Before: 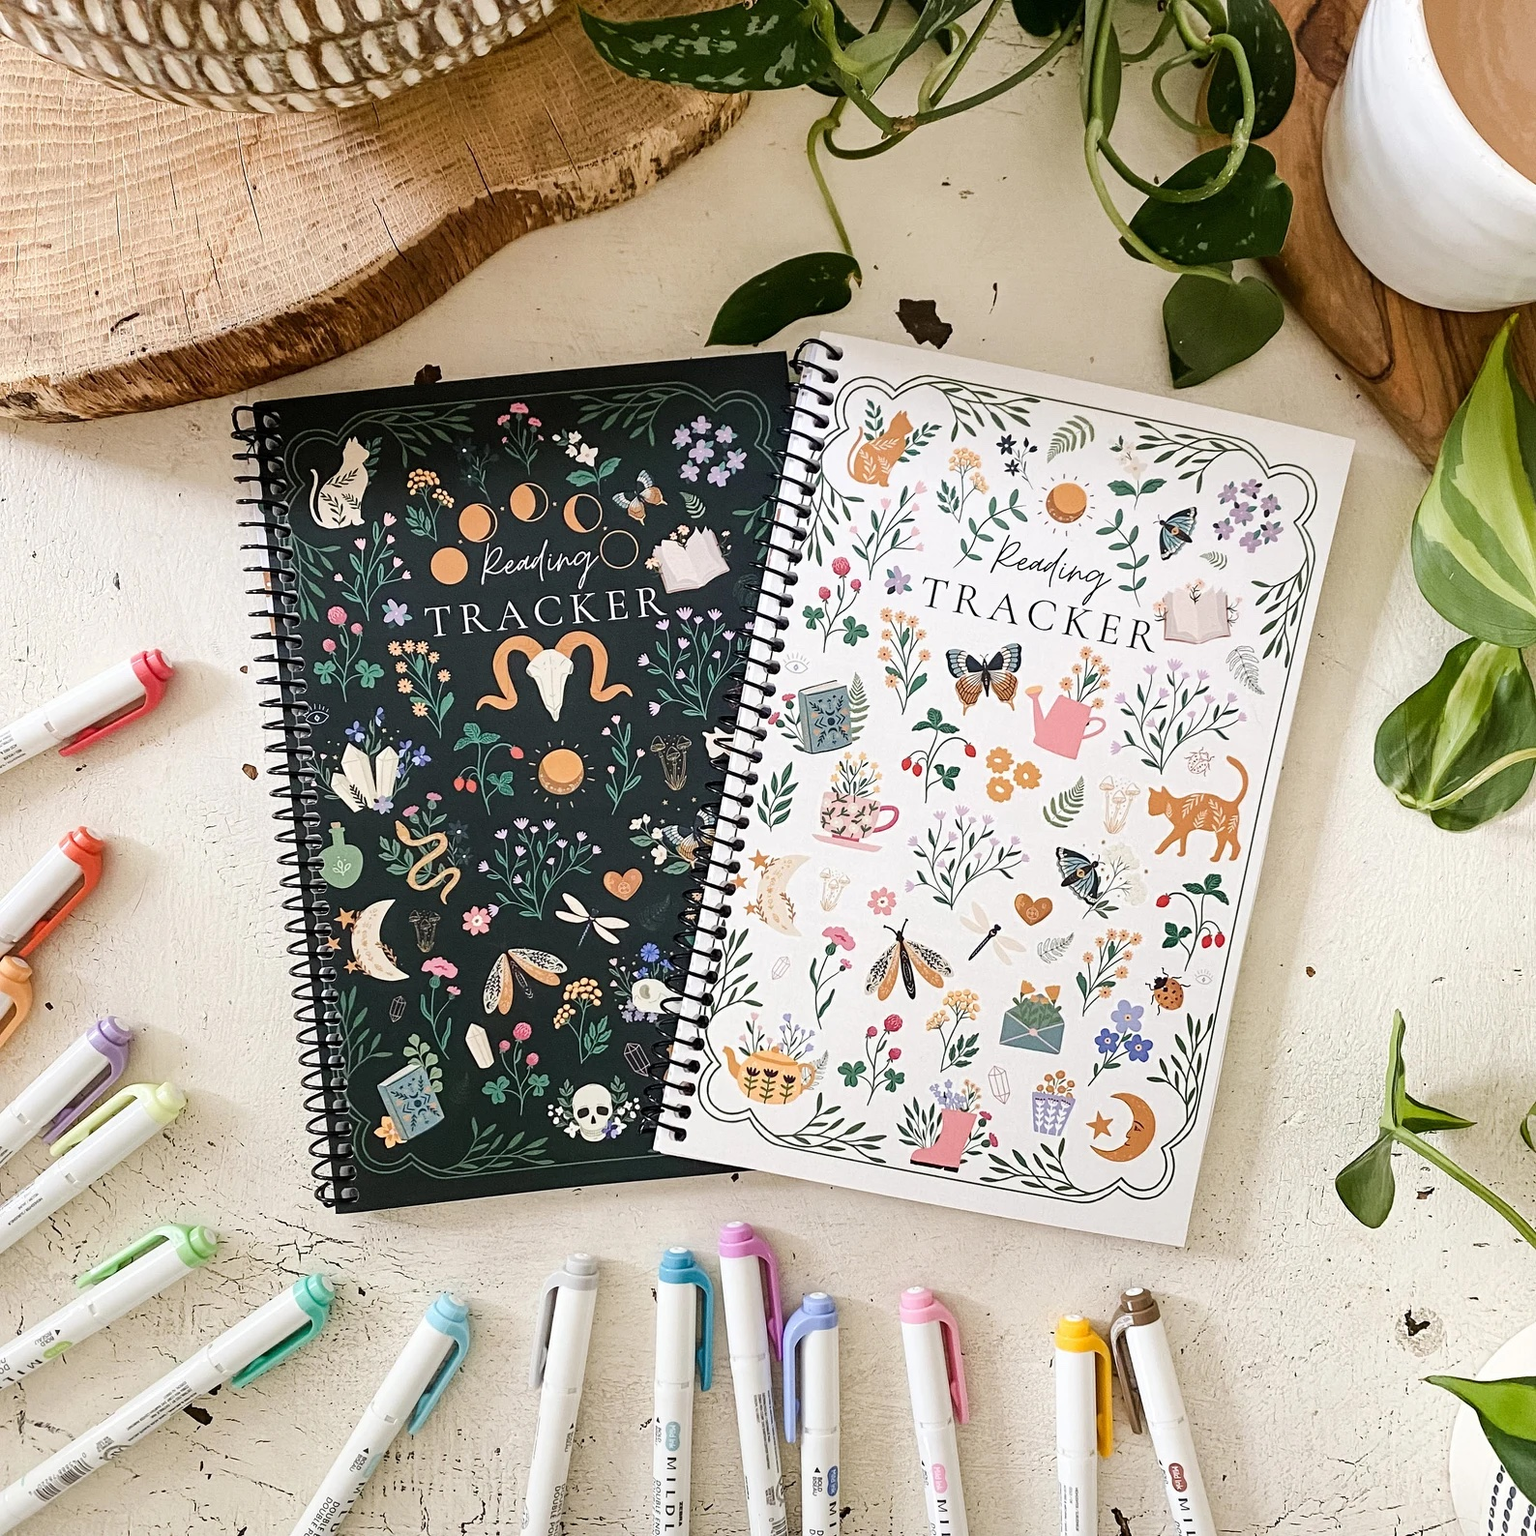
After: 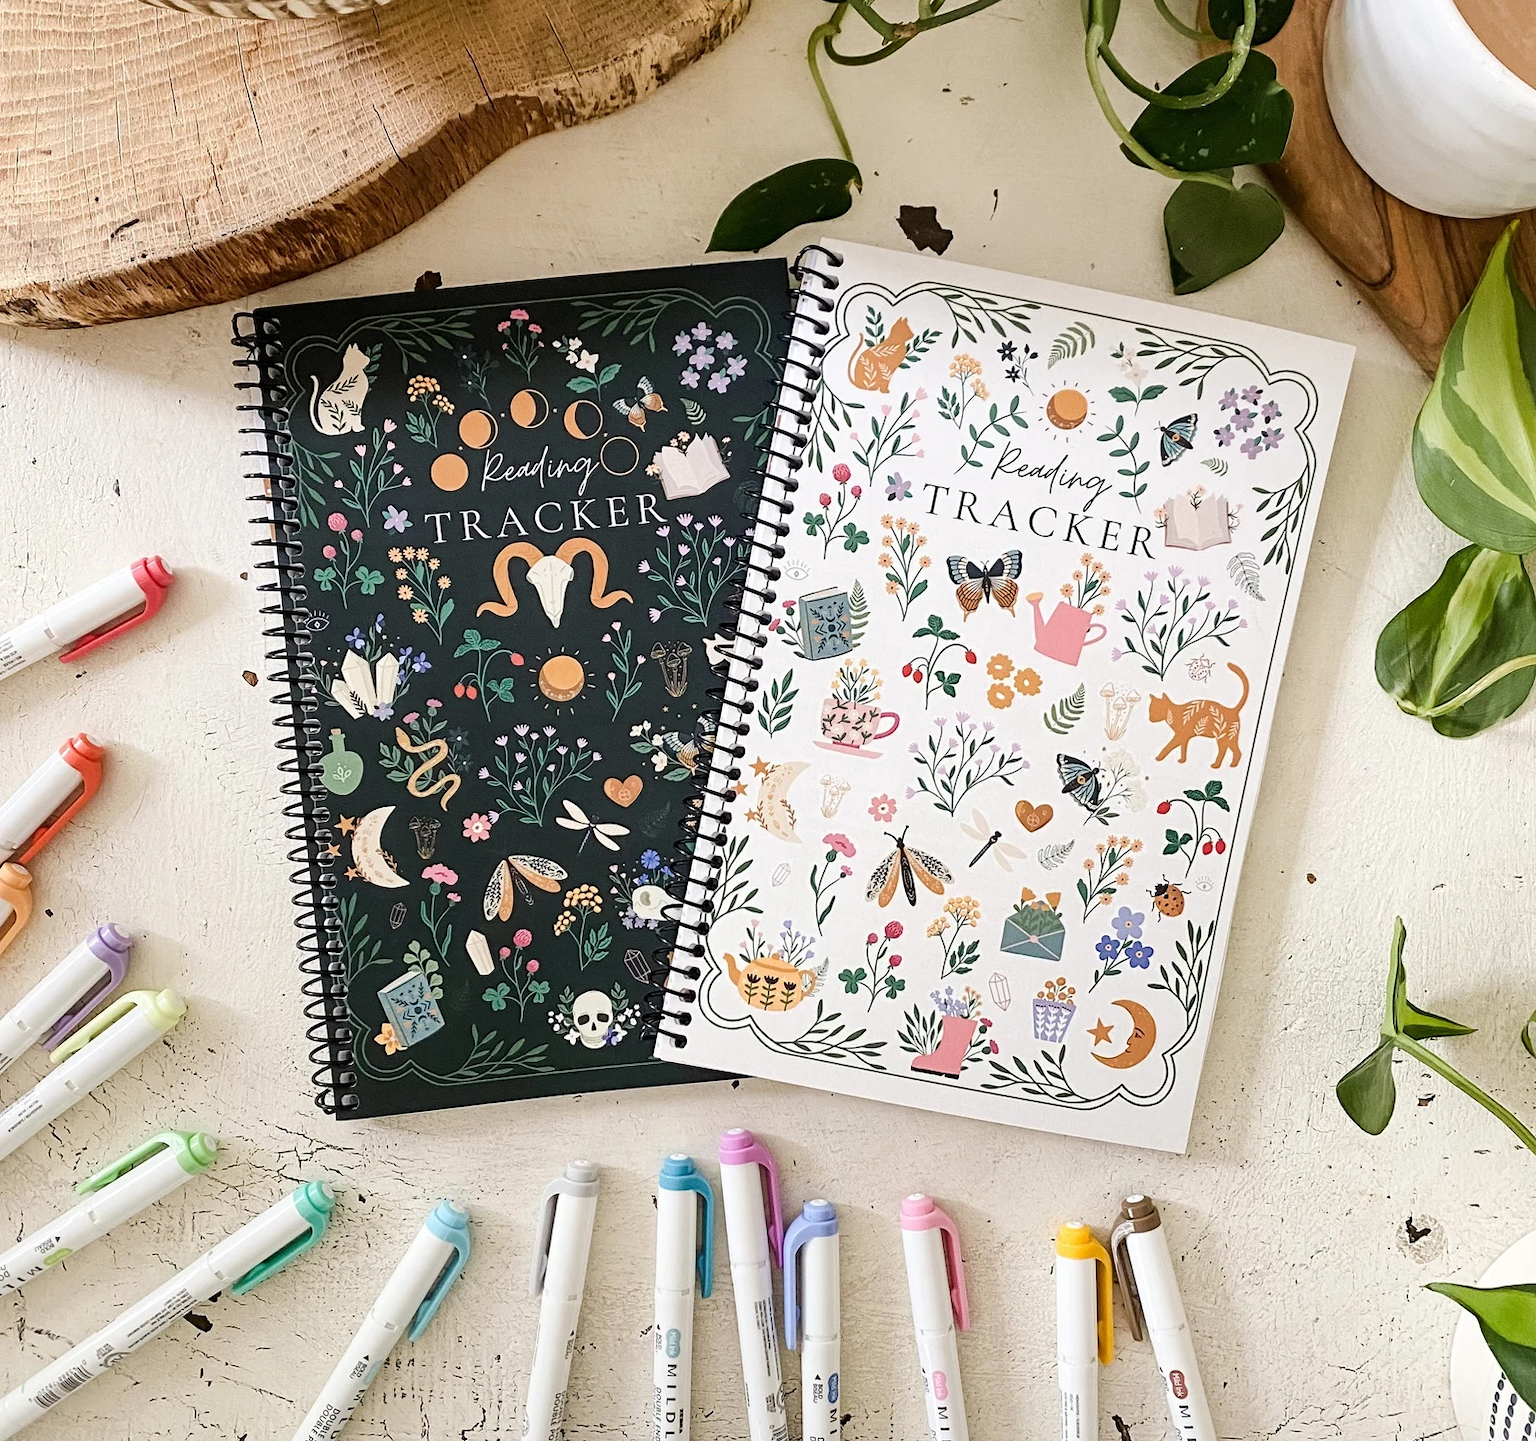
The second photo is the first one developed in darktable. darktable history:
crop and rotate: top 6.207%
